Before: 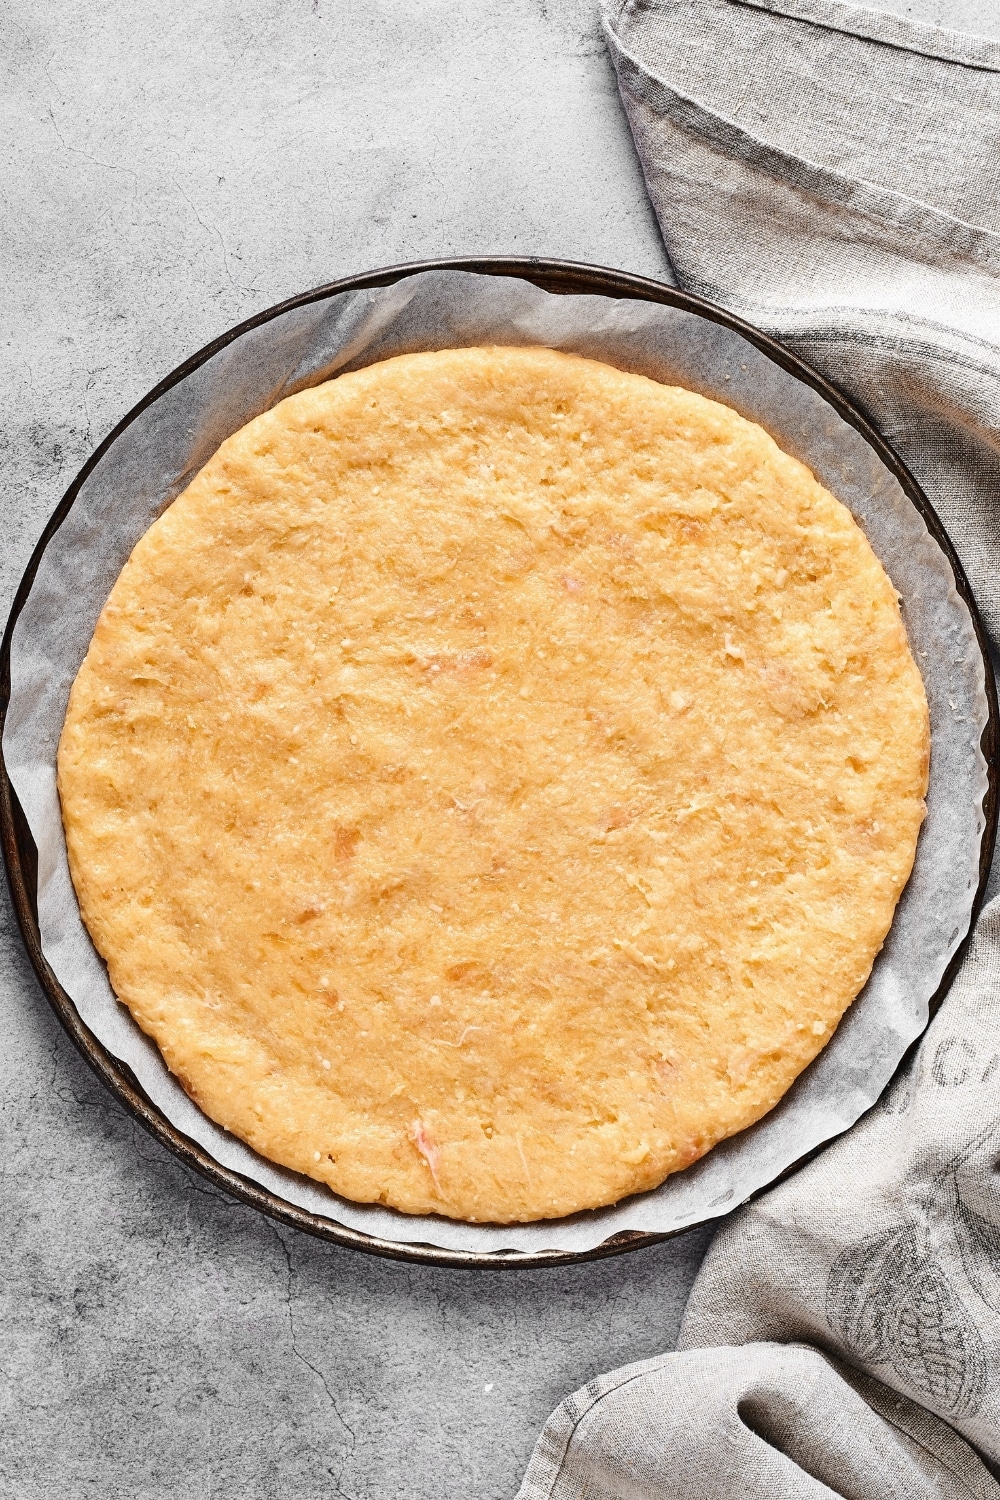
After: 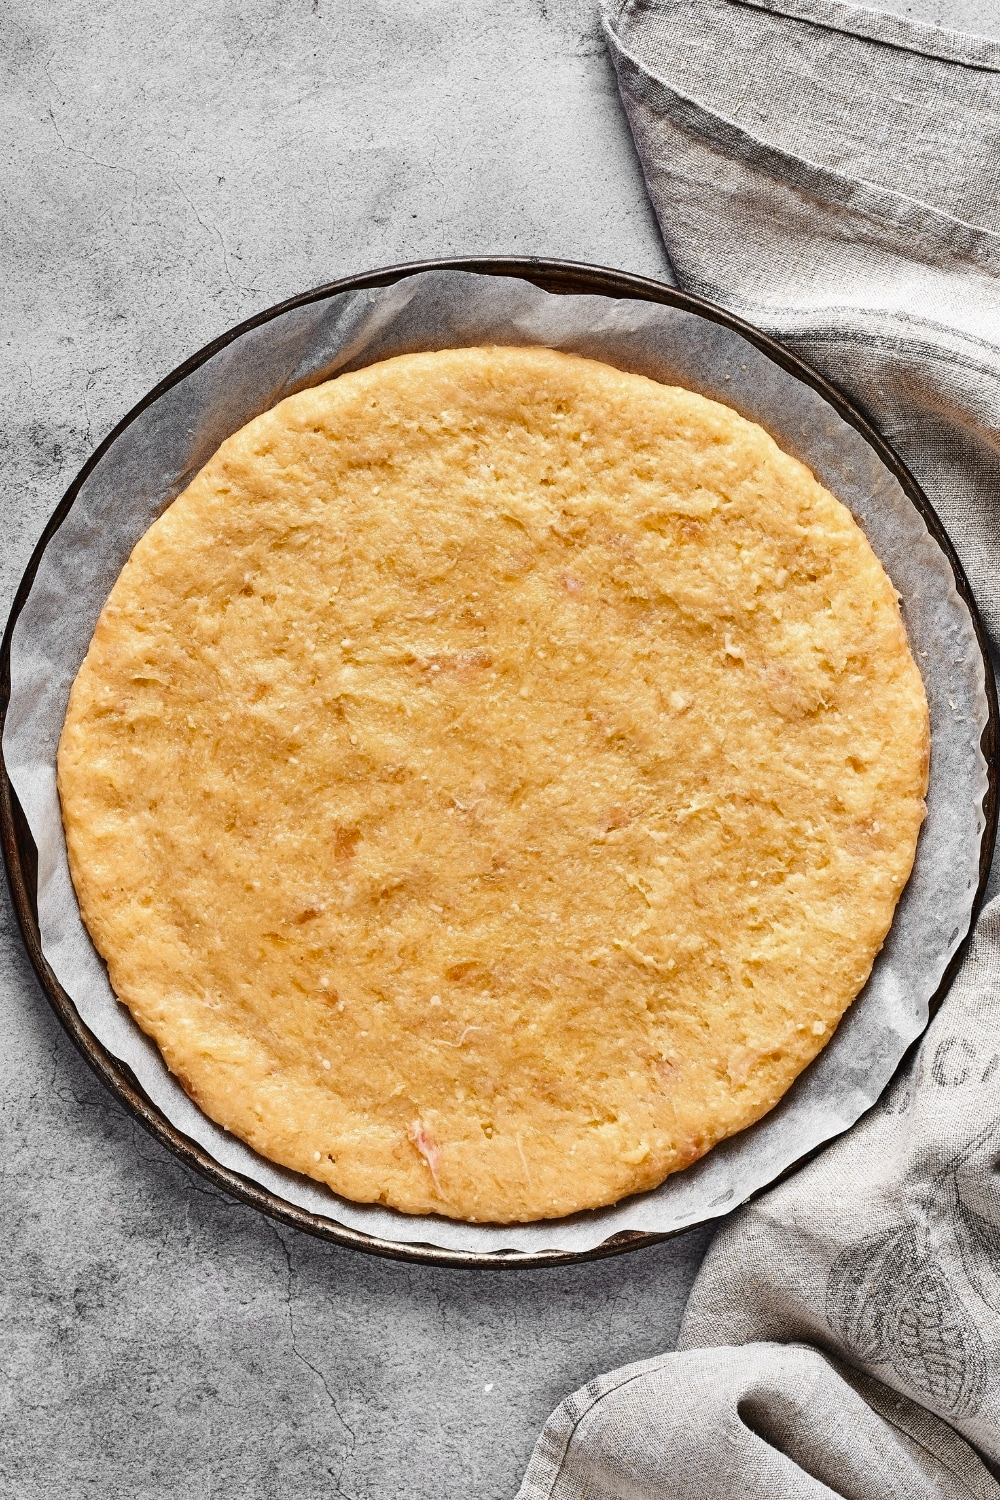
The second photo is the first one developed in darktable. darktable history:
shadows and highlights: shadows 58.52, soften with gaussian
